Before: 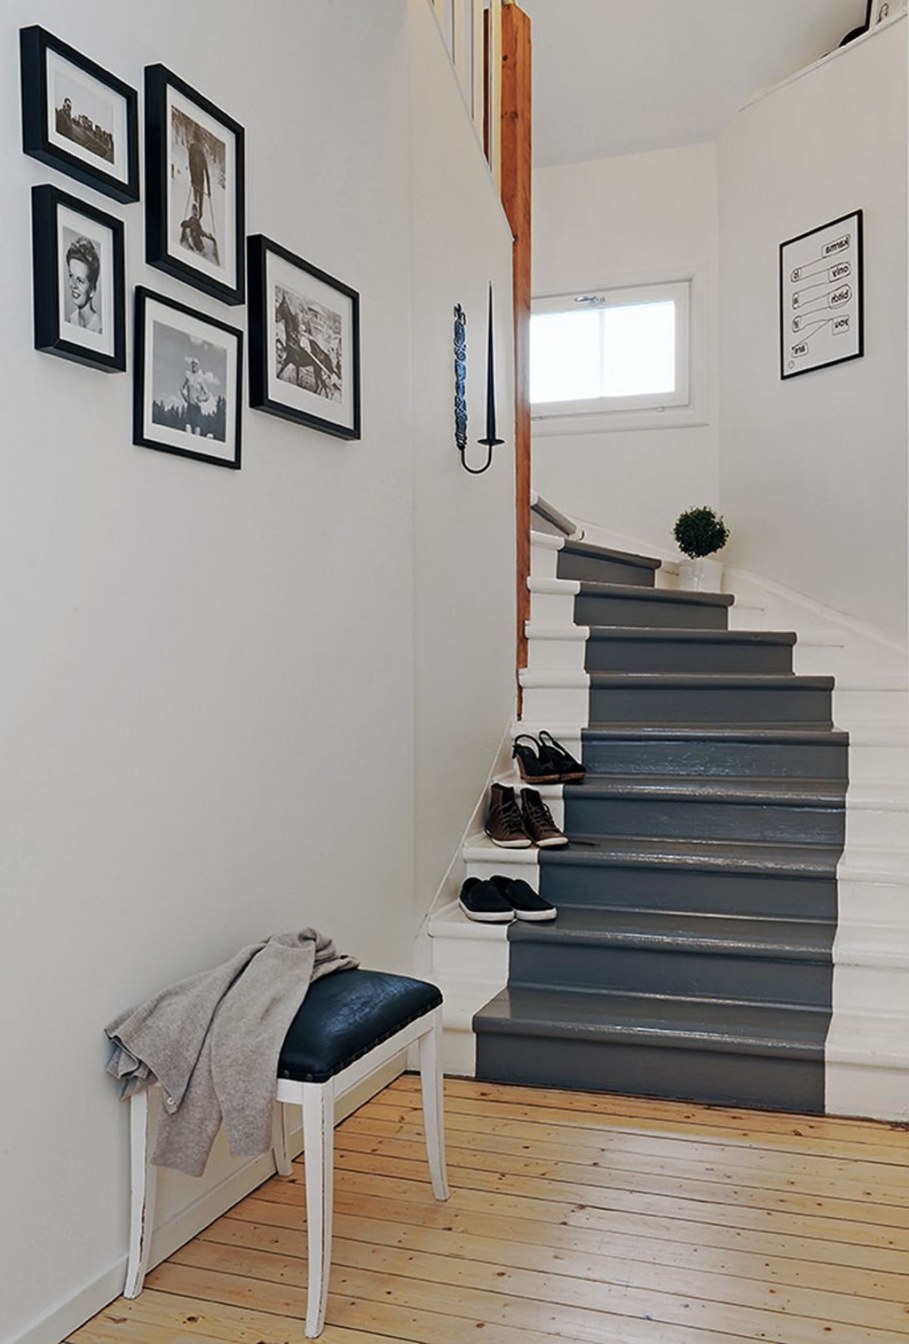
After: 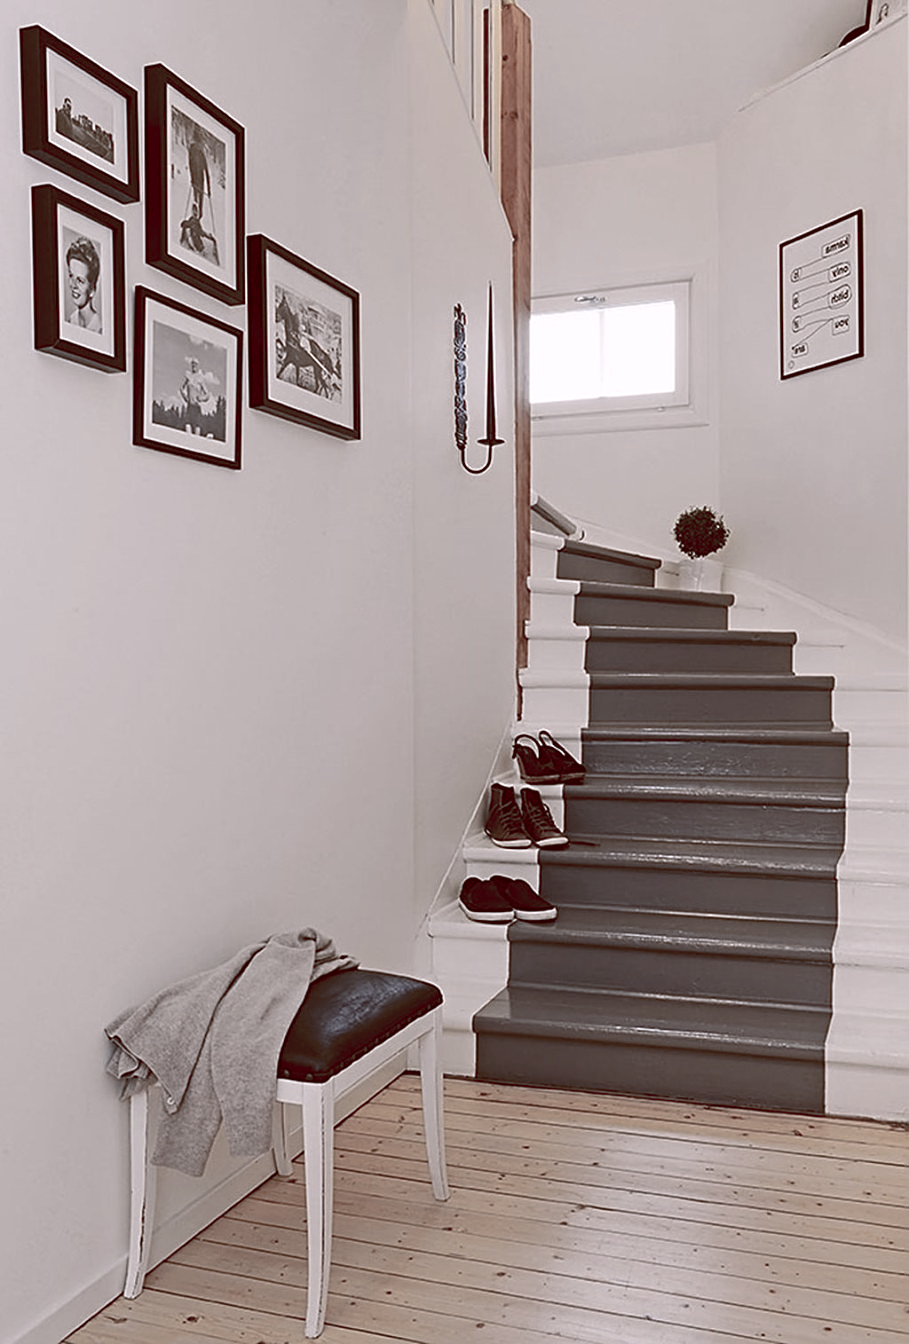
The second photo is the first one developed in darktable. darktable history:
white balance: red 1.05, blue 1.072
sharpen: on, module defaults
exposure: exposure 0.2 EV, compensate highlight preservation false
color balance rgb: shadows lift › luminance 1%, shadows lift › chroma 0.2%, shadows lift › hue 20°, power › luminance 1%, power › chroma 0.4%, power › hue 34°, highlights gain › luminance 0.8%, highlights gain › chroma 0.4%, highlights gain › hue 44°, global offset › chroma 0.4%, global offset › hue 34°, white fulcrum 0.08 EV, linear chroma grading › shadows -7%, linear chroma grading › highlights -7%, linear chroma grading › global chroma -10%, linear chroma grading › mid-tones -8%, perceptual saturation grading › global saturation -28%, perceptual saturation grading › highlights -20%, perceptual saturation grading › mid-tones -24%, perceptual saturation grading › shadows -24%, perceptual brilliance grading › global brilliance -1%, perceptual brilliance grading › highlights -1%, perceptual brilliance grading › mid-tones -1%, perceptual brilliance grading › shadows -1%, global vibrance -17%, contrast -6%
